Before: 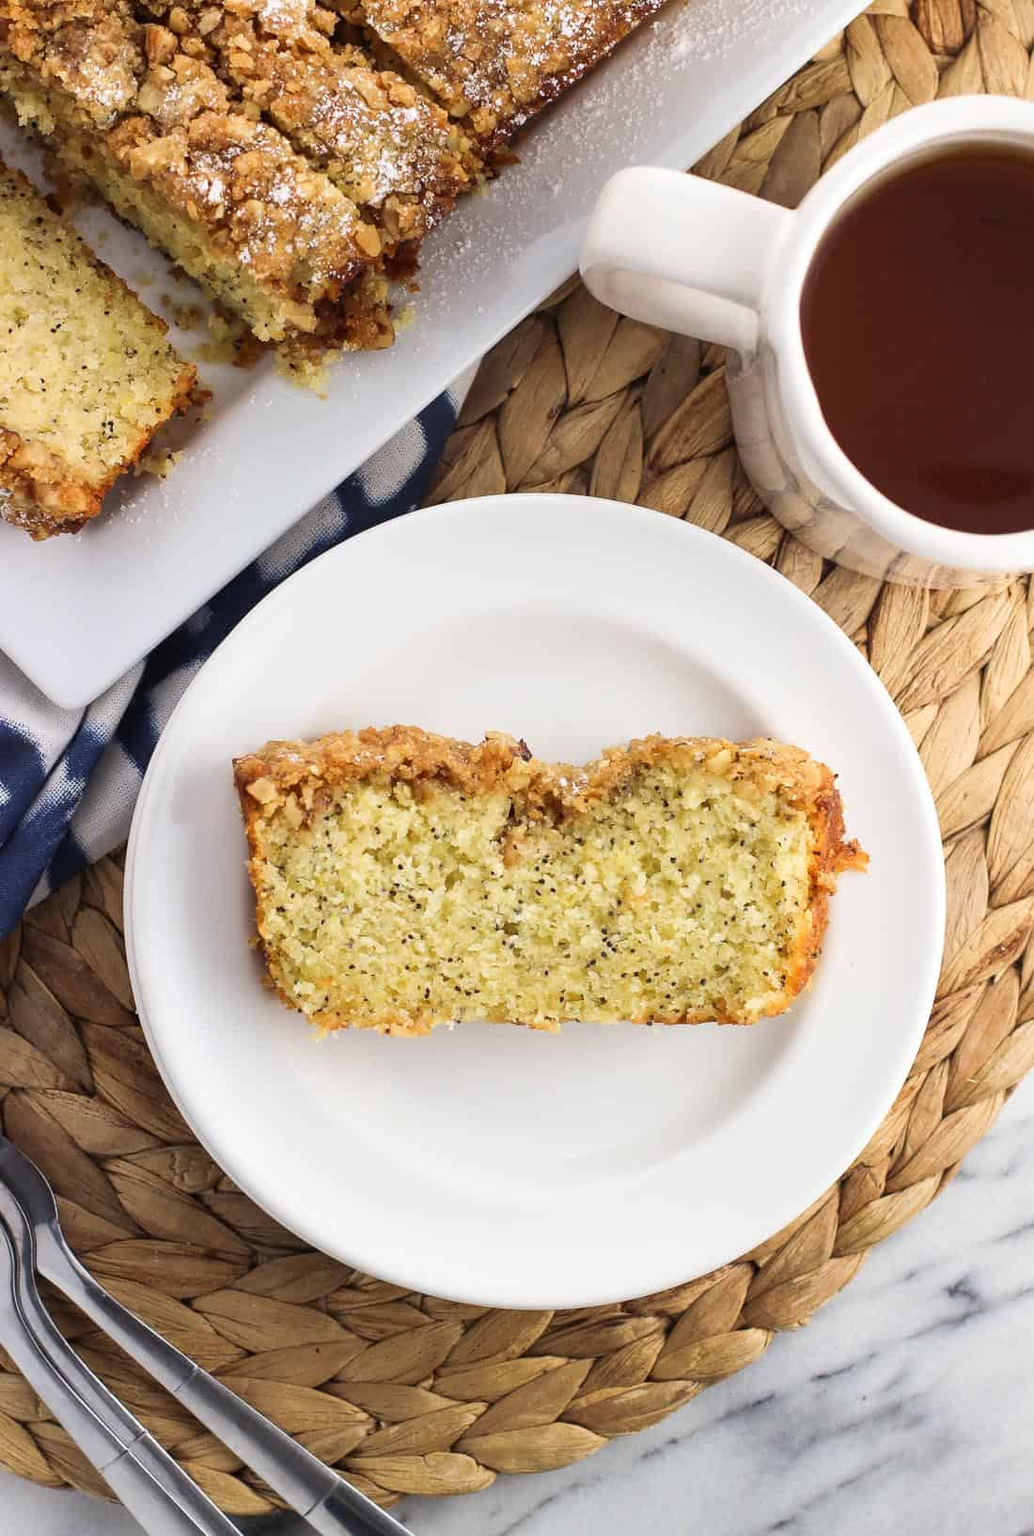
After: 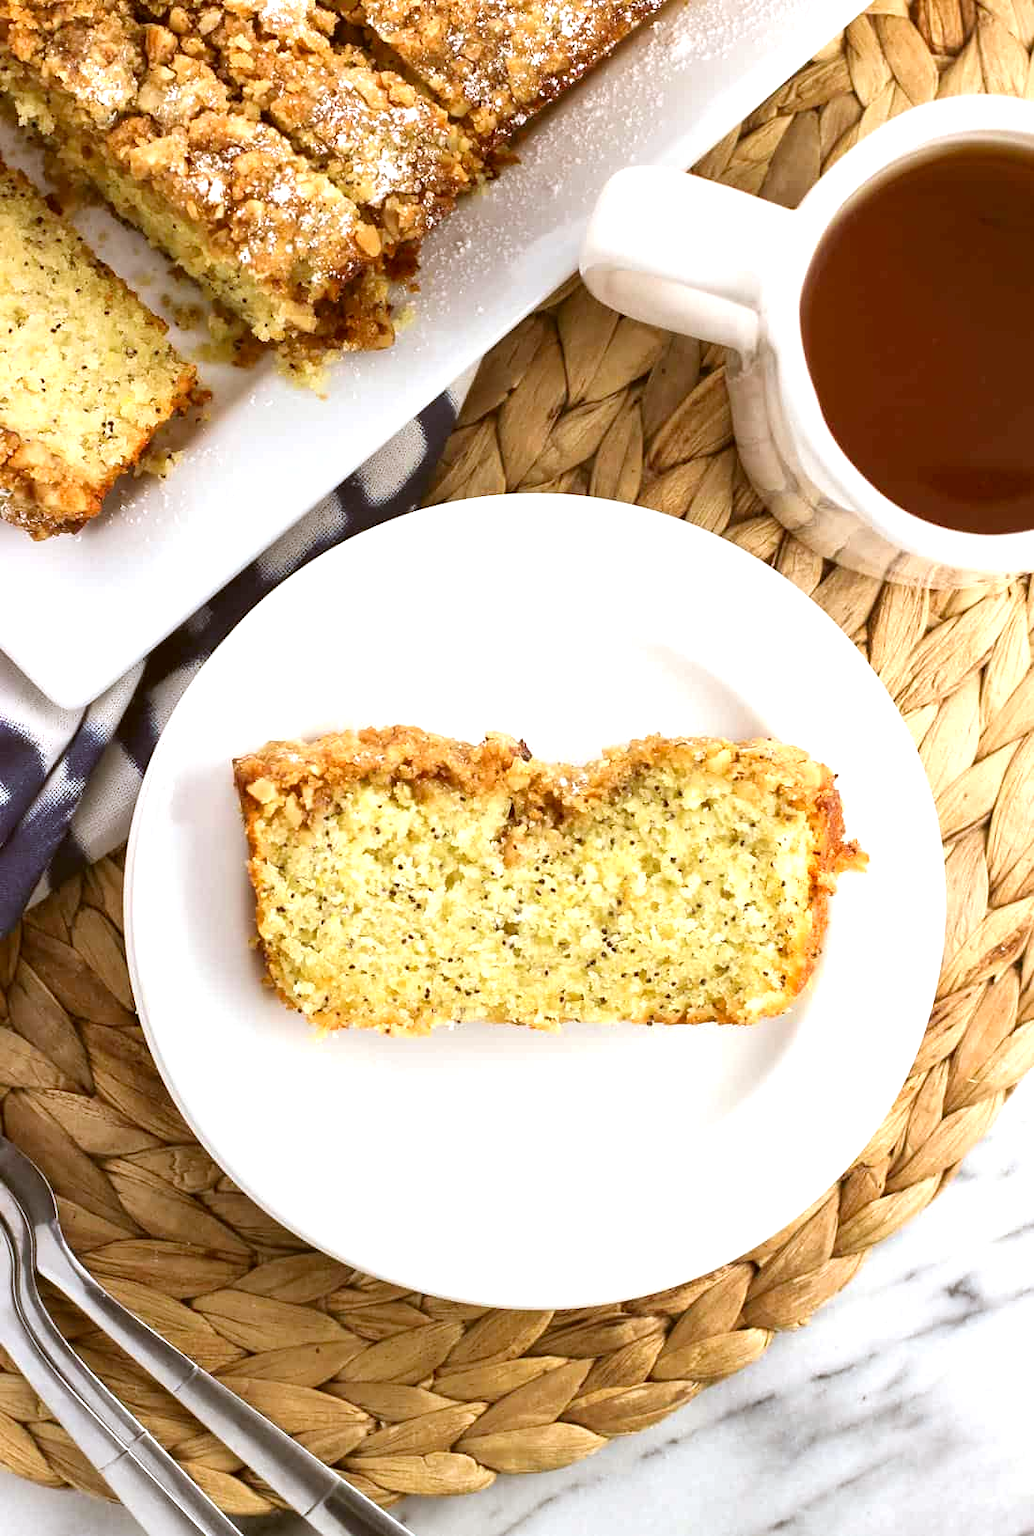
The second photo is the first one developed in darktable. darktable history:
color correction: highlights a* -0.392, highlights b* 0.155, shadows a* 4.56, shadows b* 20.27
exposure: exposure 0.609 EV, compensate exposure bias true, compensate highlight preservation false
